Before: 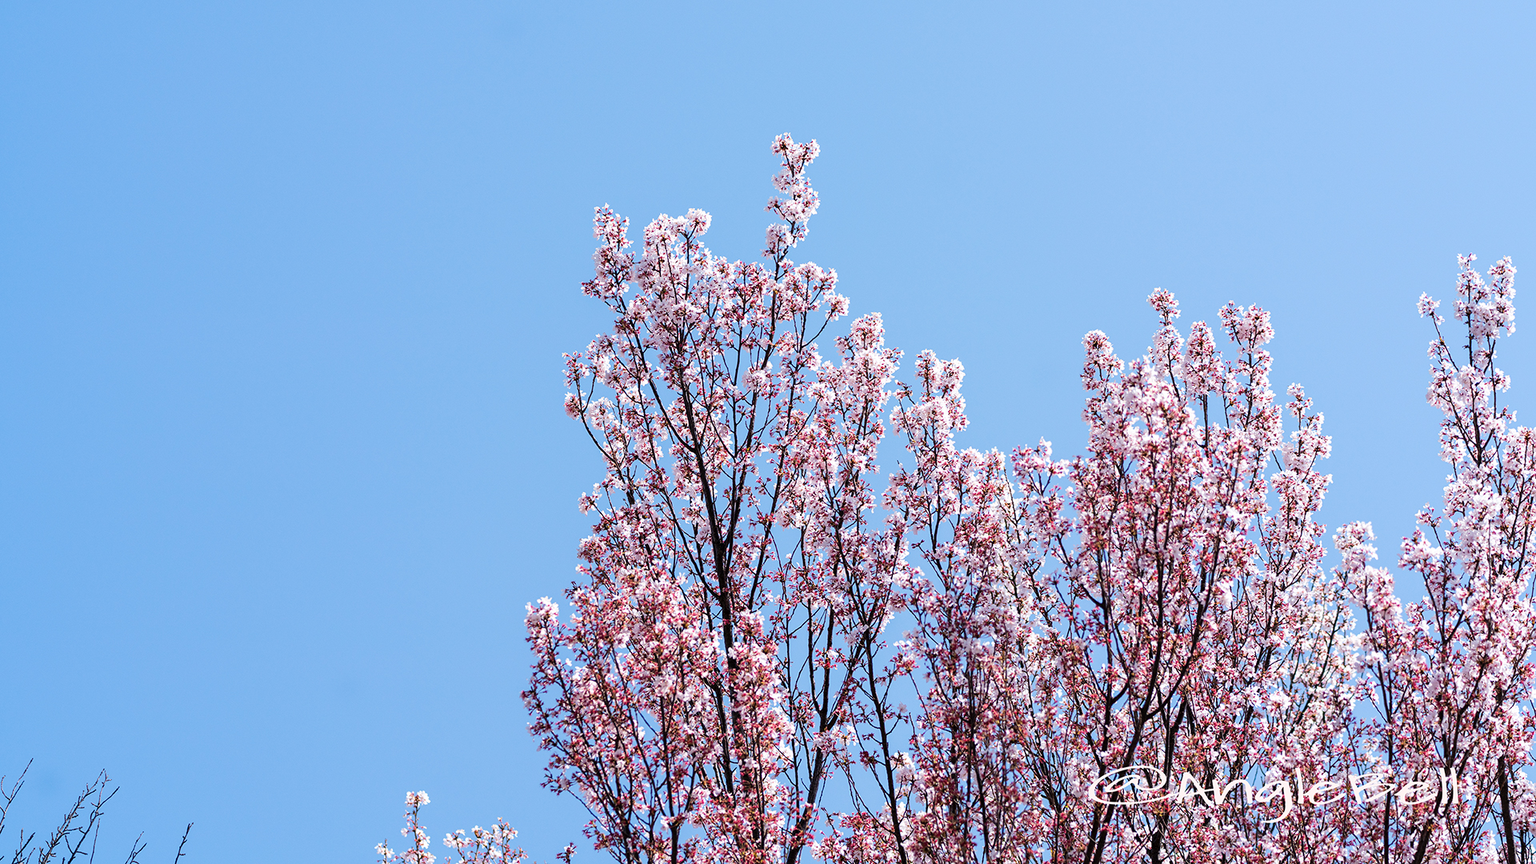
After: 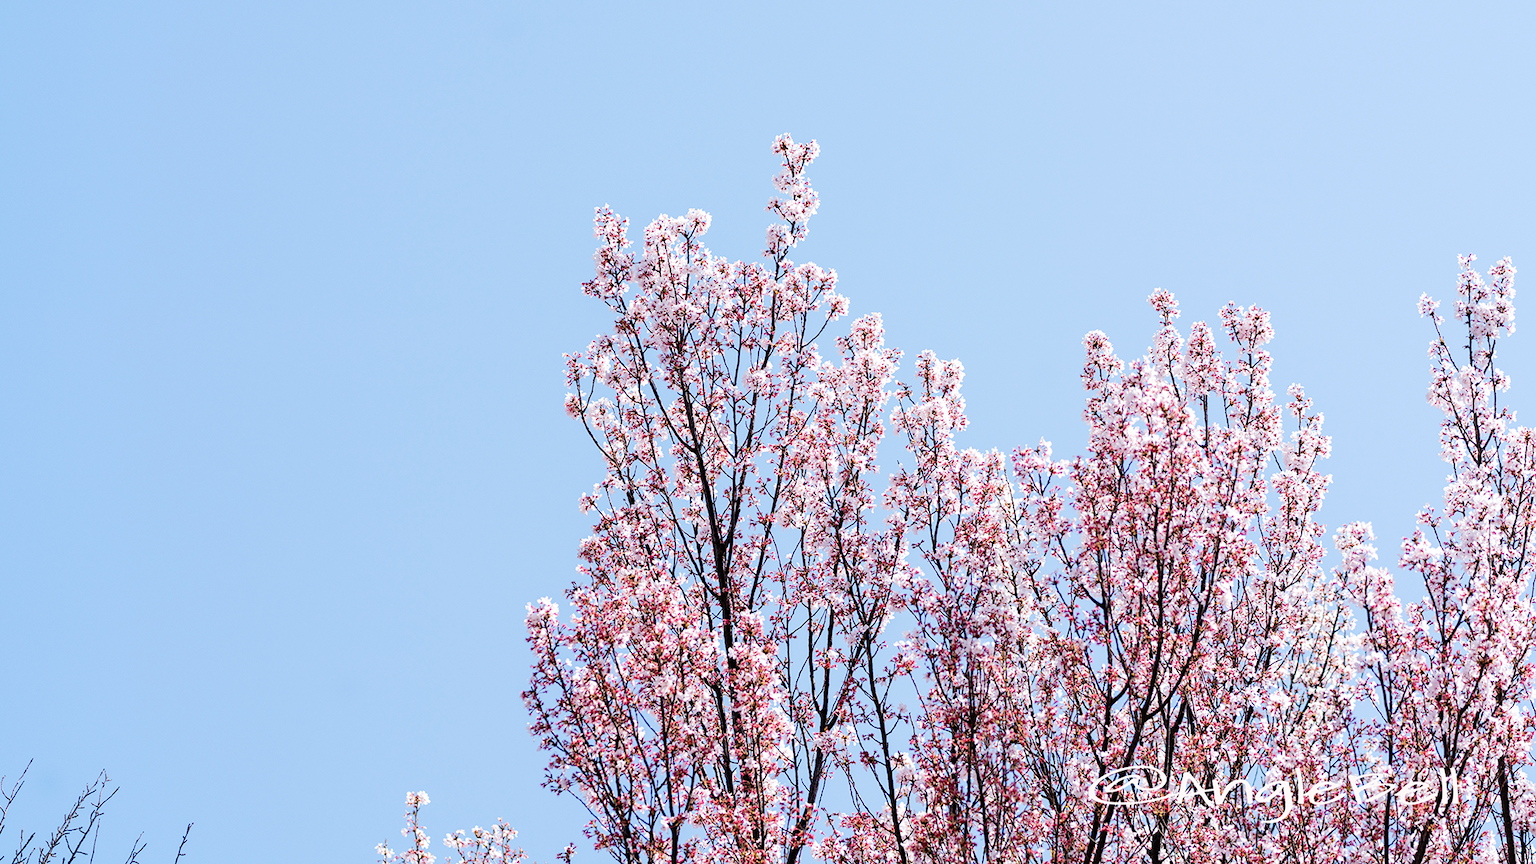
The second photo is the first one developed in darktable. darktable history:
tone curve: curves: ch0 [(0, 0) (0.07, 0.057) (0.15, 0.177) (0.352, 0.445) (0.59, 0.703) (0.857, 0.908) (1, 1)], preserve colors none
